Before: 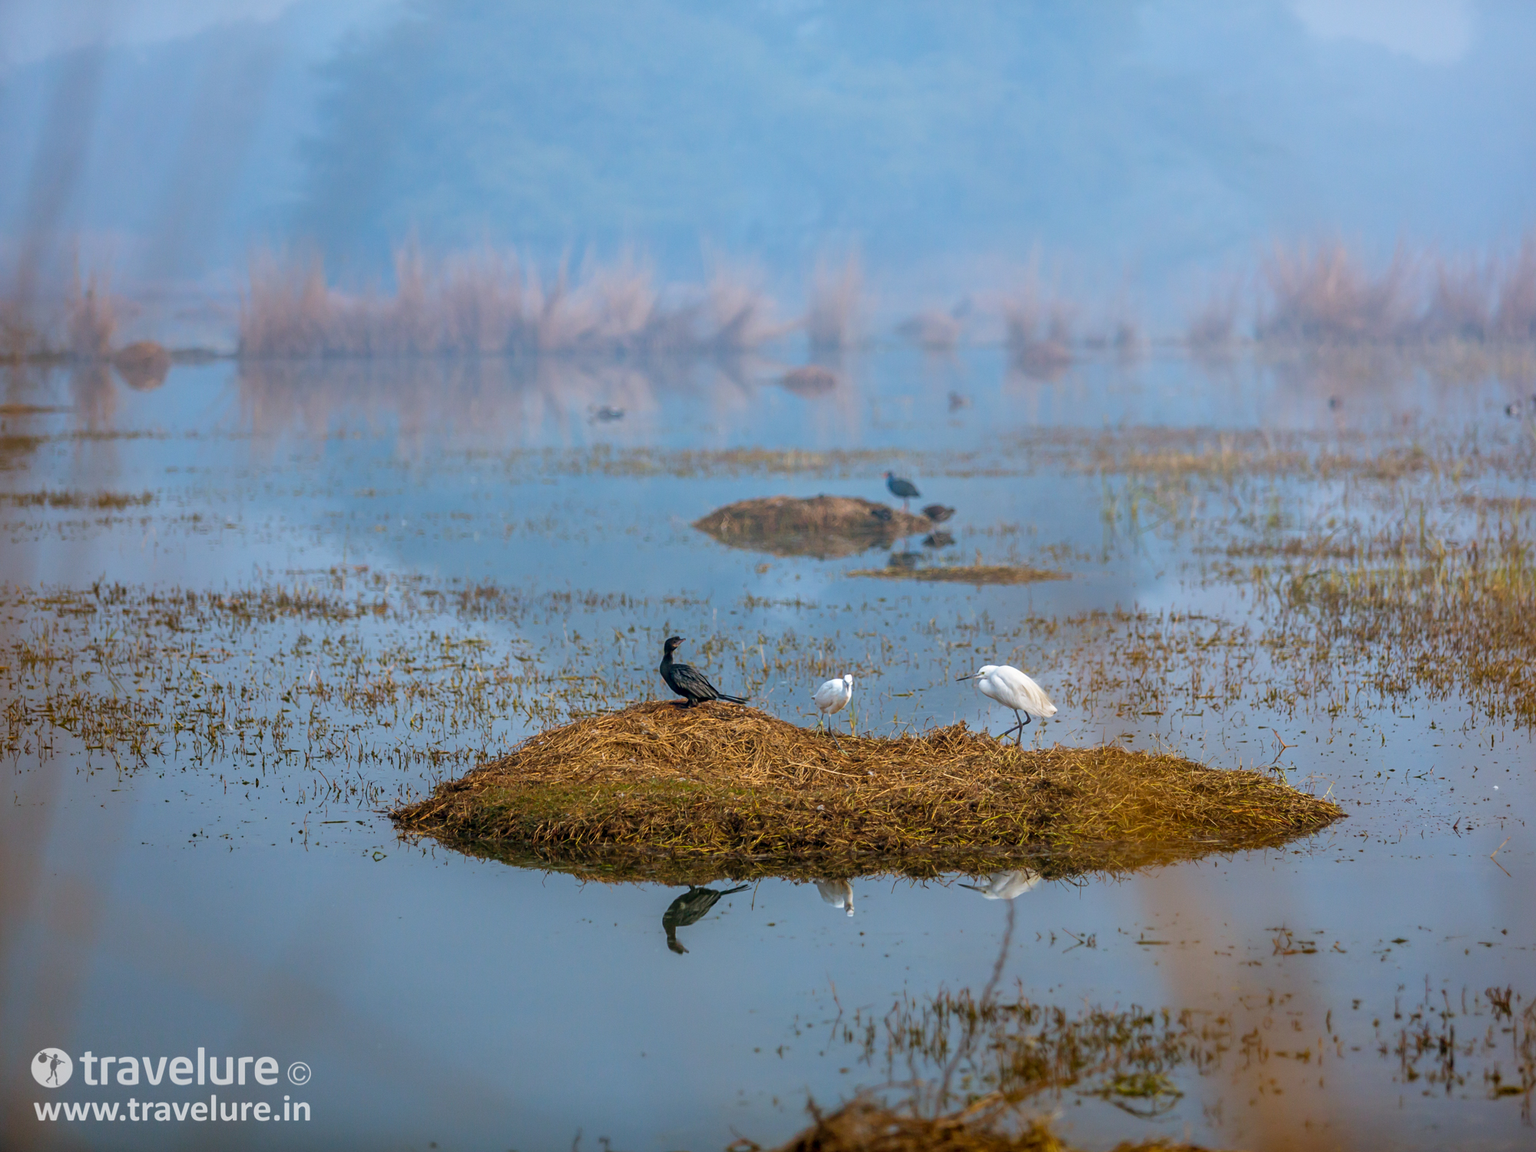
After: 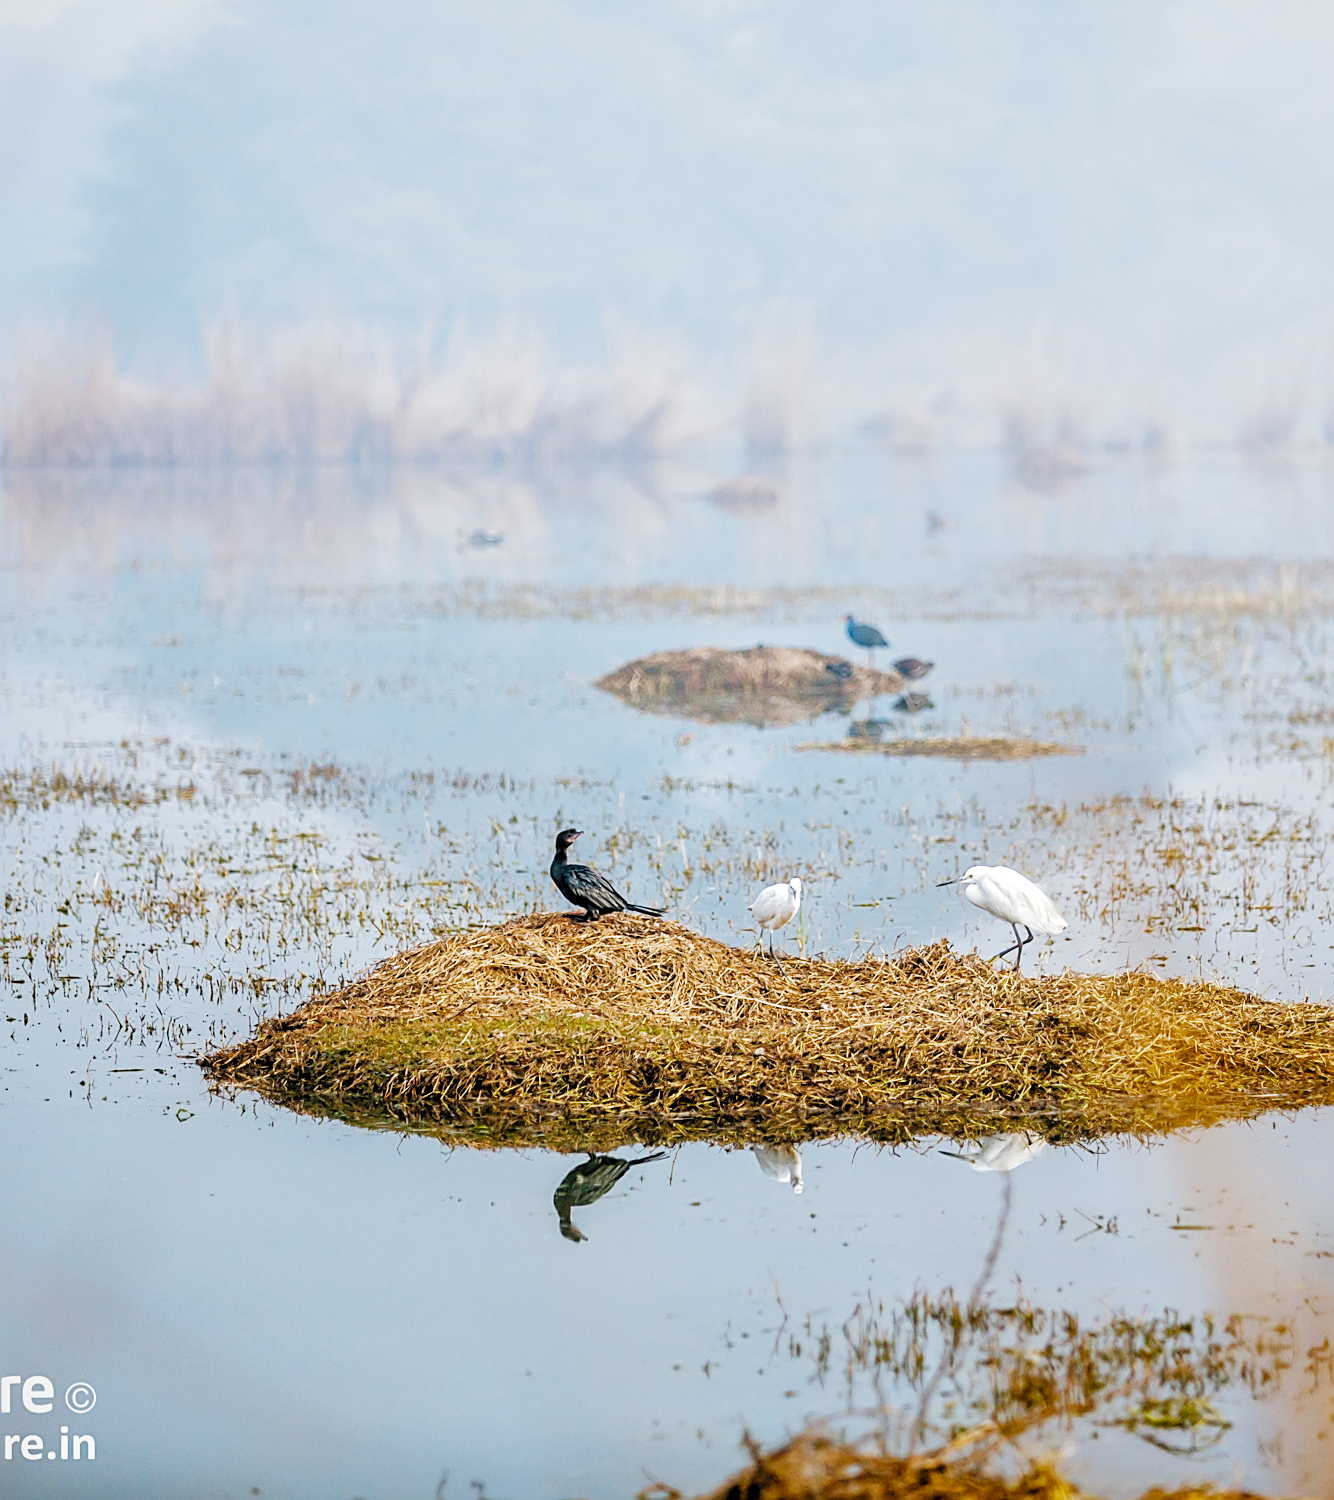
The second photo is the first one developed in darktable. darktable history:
filmic rgb: black relative exposure -5.02 EV, white relative exposure 3.98 EV, threshold 3.05 EV, hardness 2.89, contrast 1.096, preserve chrominance no, color science v5 (2021), contrast in shadows safe, contrast in highlights safe, enable highlight reconstruction true
crop and rotate: left 15.476%, right 17.818%
sharpen: on, module defaults
local contrast: mode bilateral grid, contrast 20, coarseness 50, detail 130%, midtone range 0.2
contrast brightness saturation: contrast 0.047, brightness 0.057, saturation 0.01
exposure: black level correction 0, exposure 1.391 EV, compensate exposure bias true, compensate highlight preservation false
